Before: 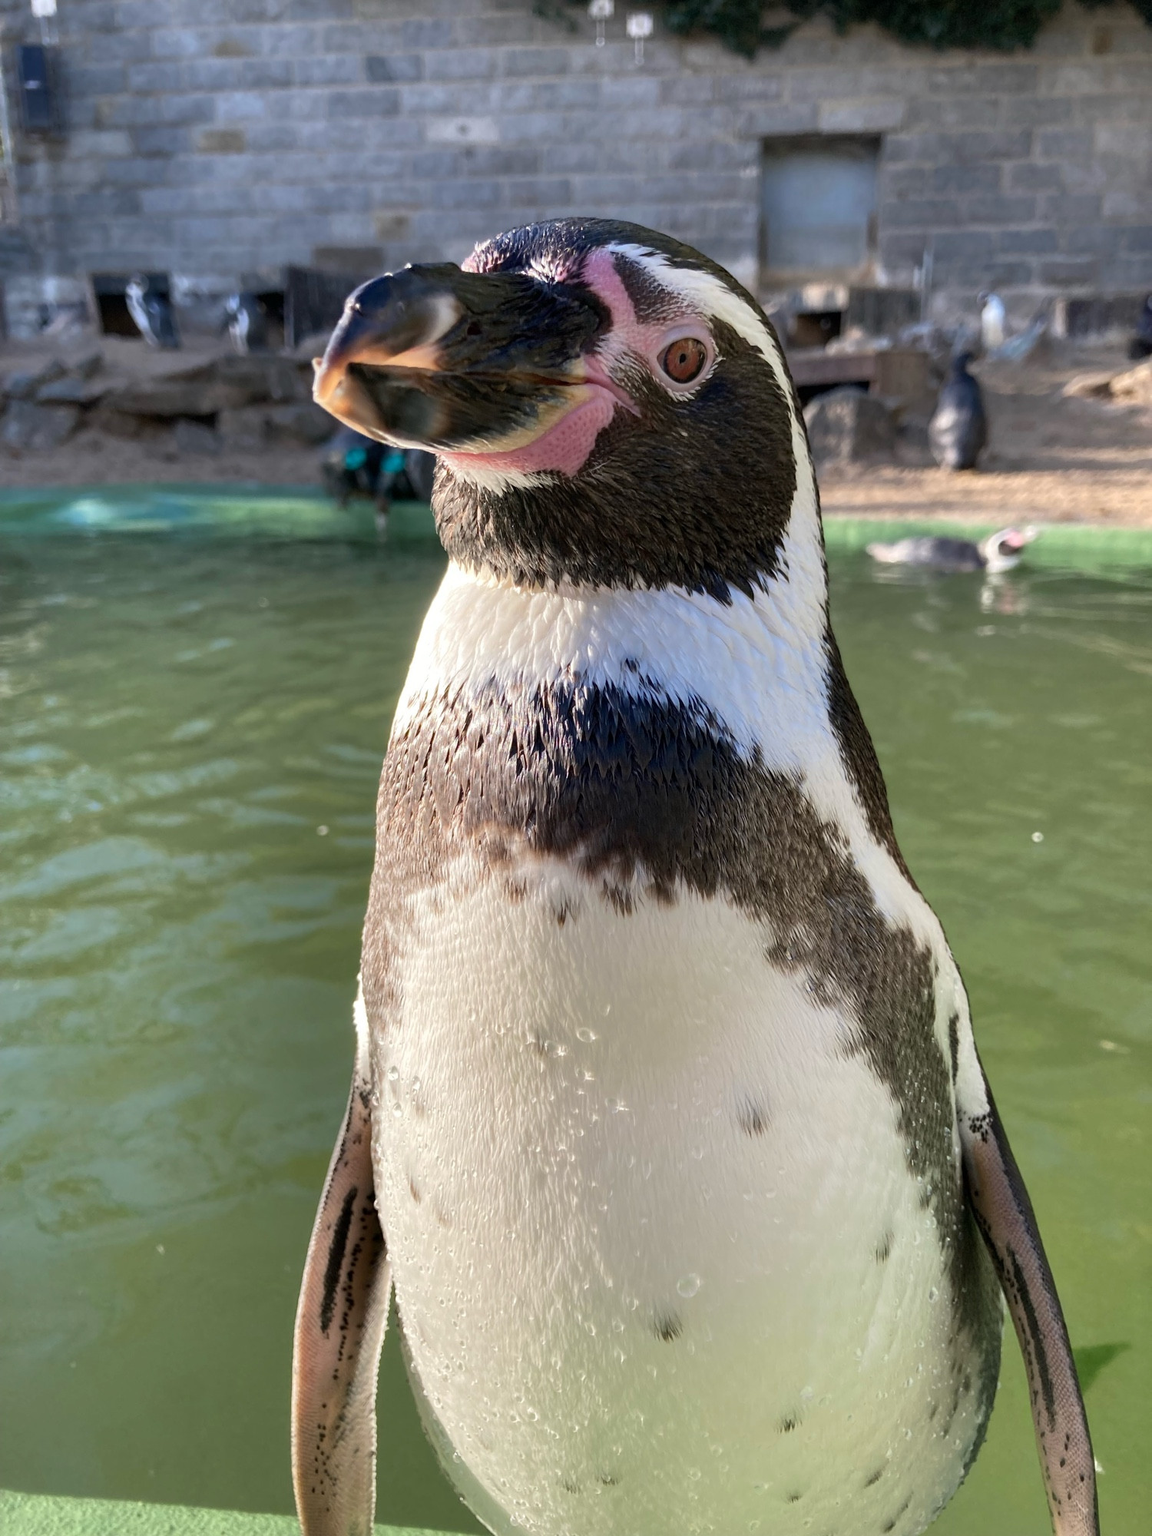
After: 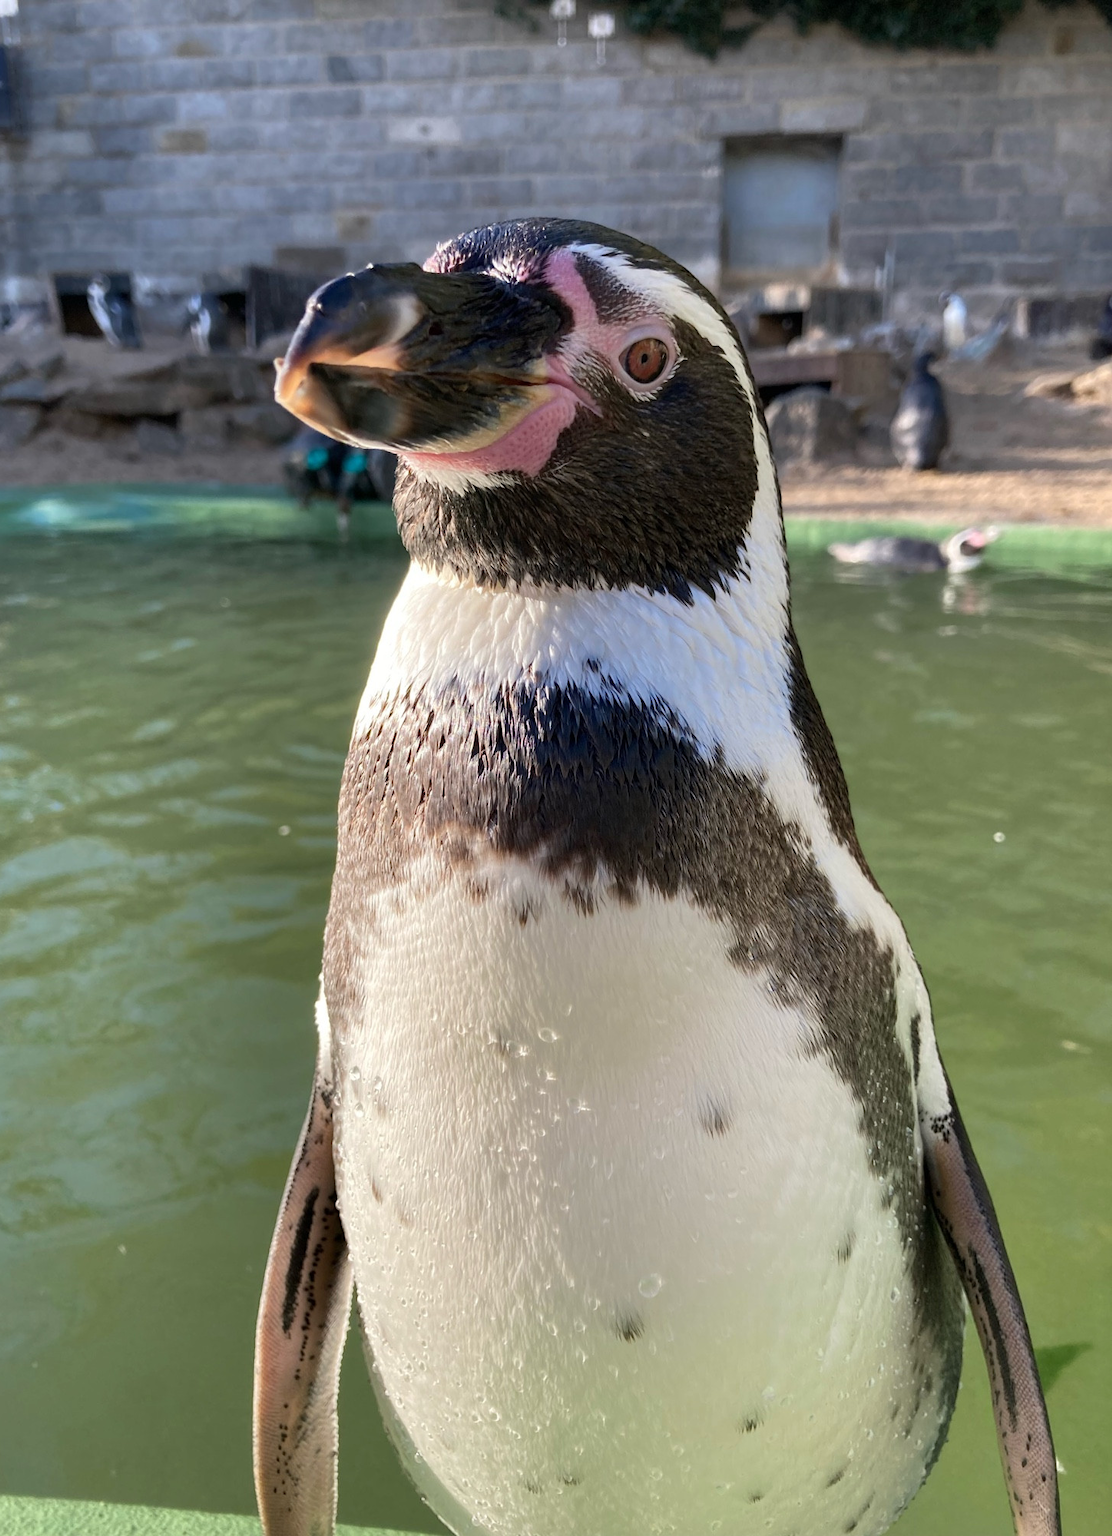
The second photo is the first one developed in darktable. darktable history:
crop and rotate: left 3.461%
